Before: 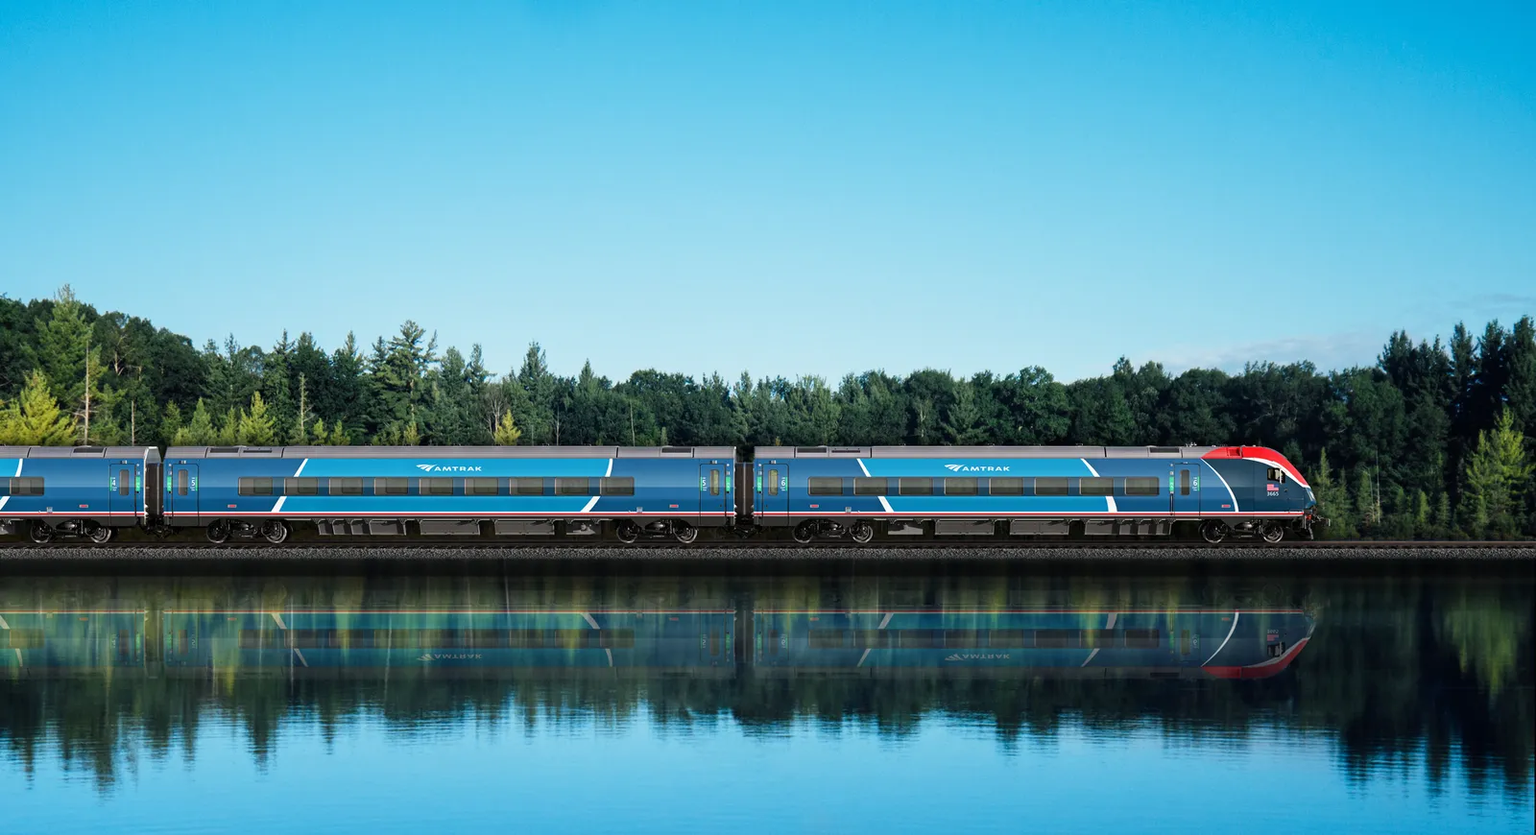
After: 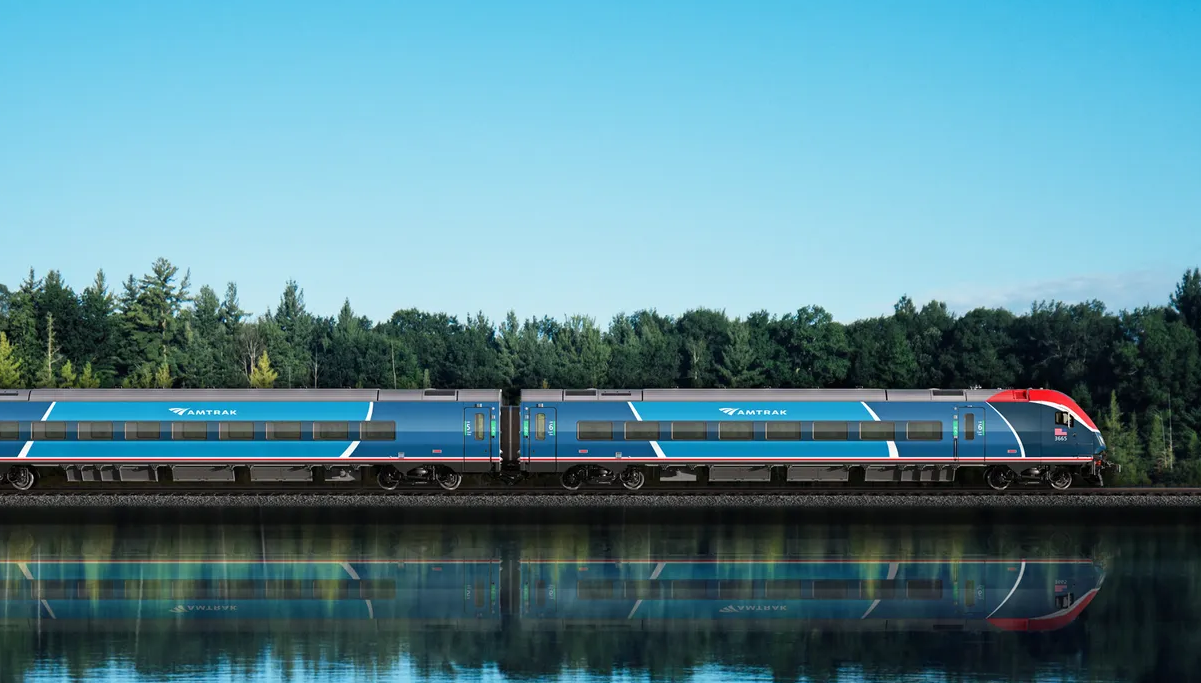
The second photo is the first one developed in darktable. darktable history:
crop: left 16.606%, top 8.809%, right 8.301%, bottom 12.626%
